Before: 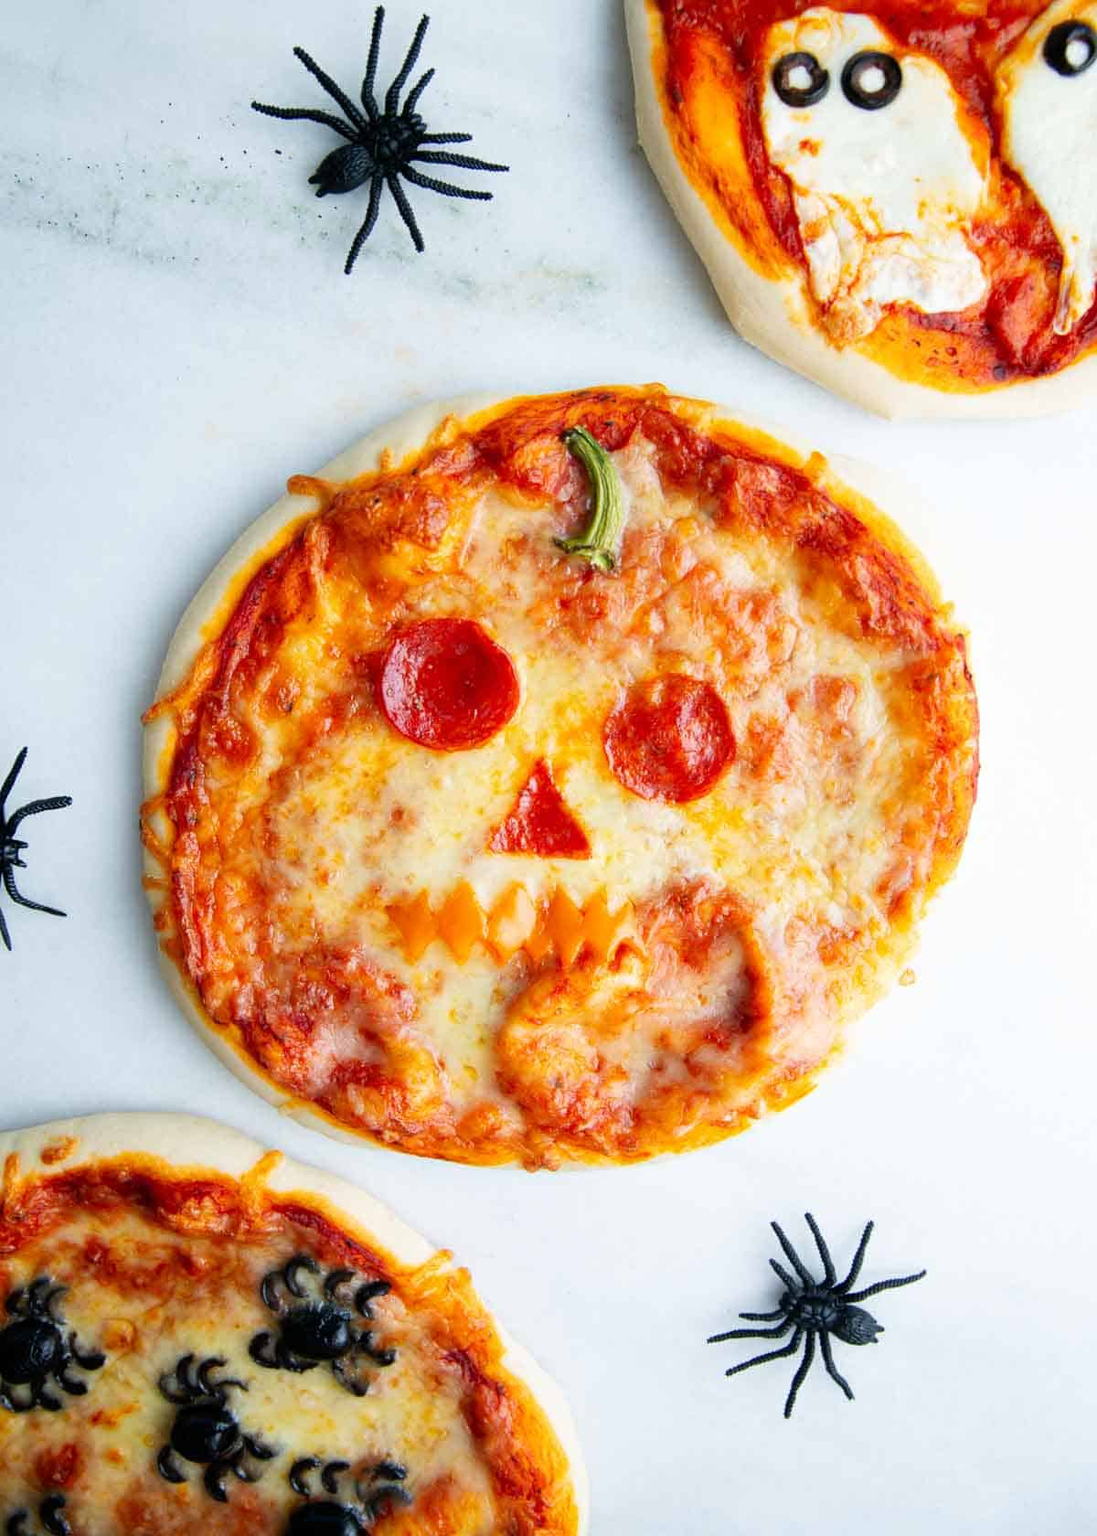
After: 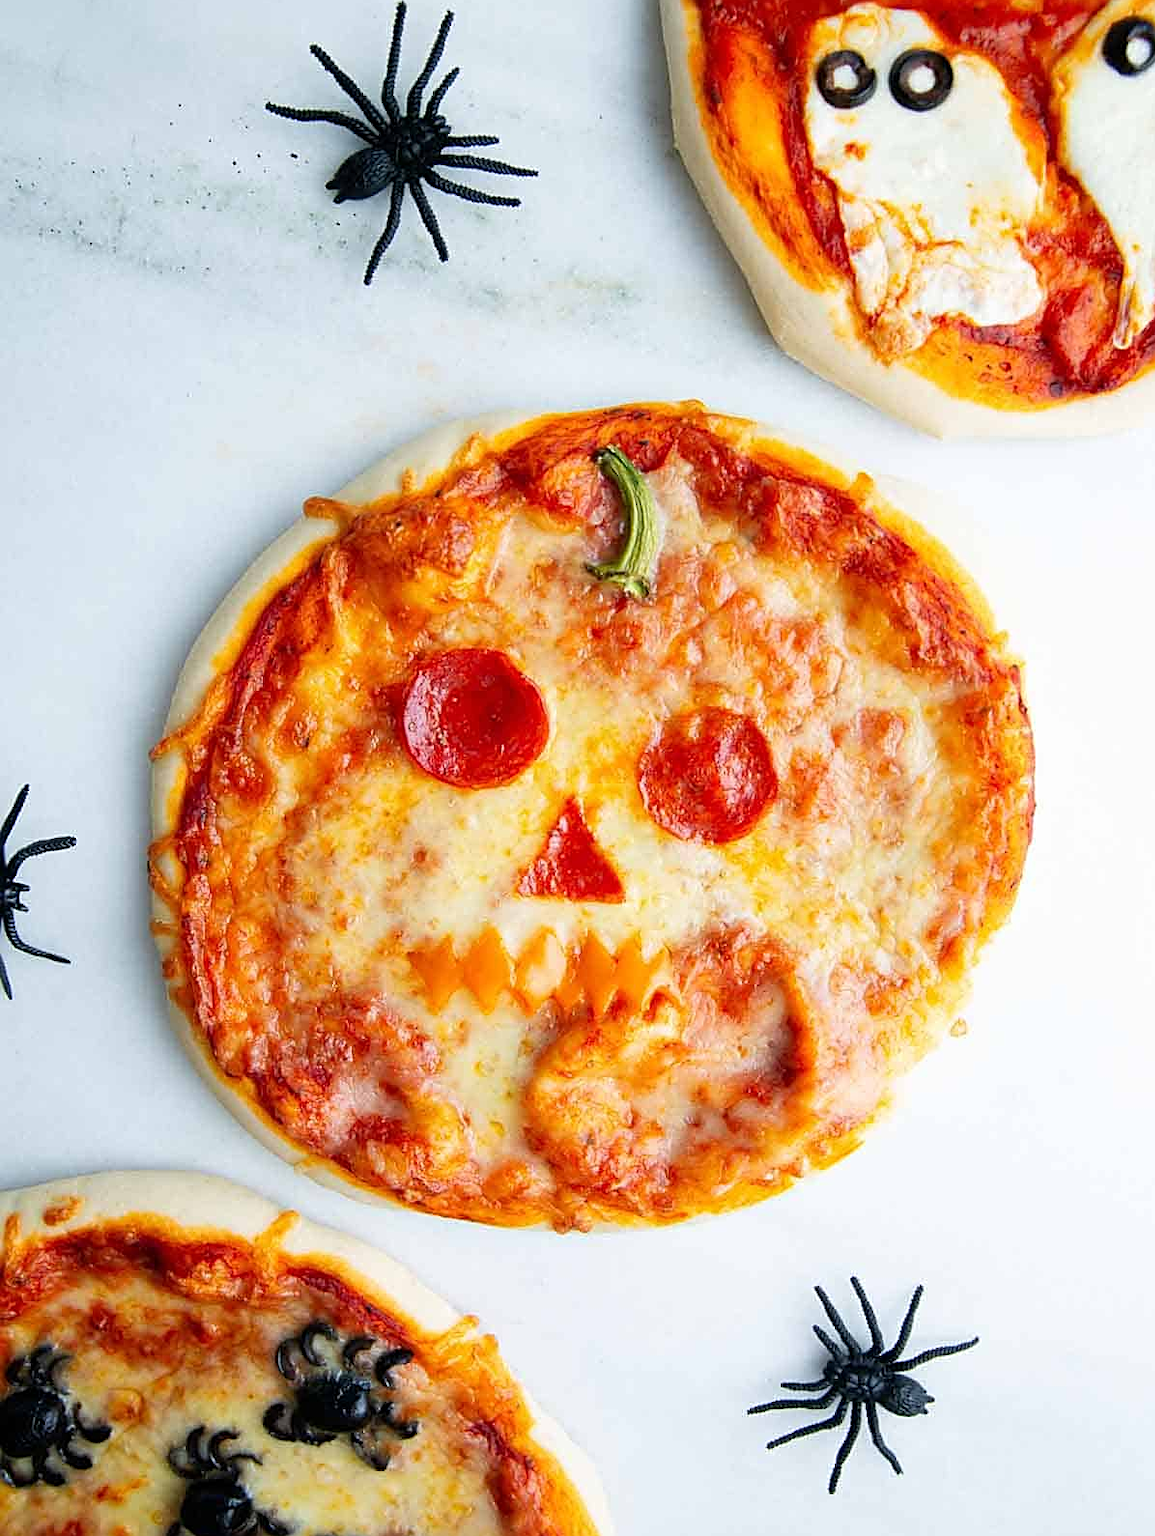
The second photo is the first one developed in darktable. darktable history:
crop: top 0.304%, right 0.261%, bottom 5.023%
sharpen: on, module defaults
